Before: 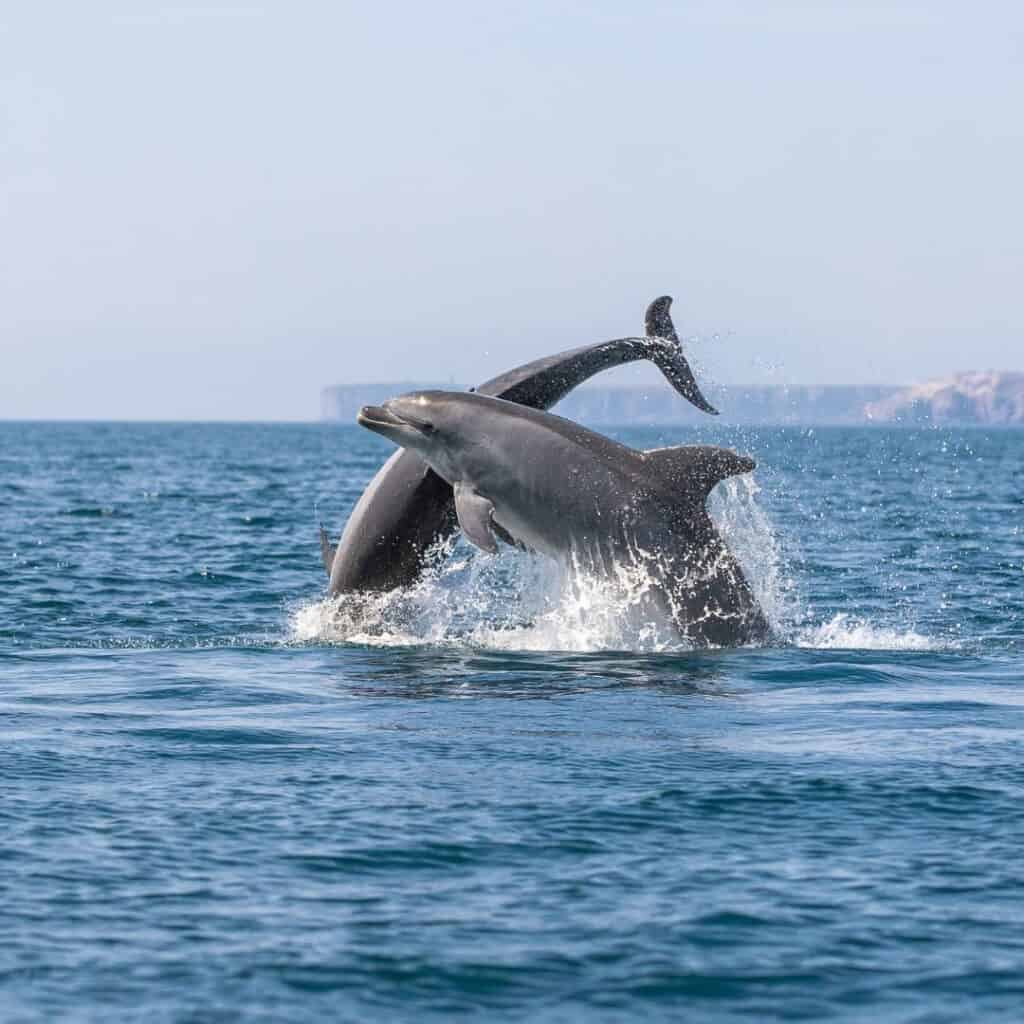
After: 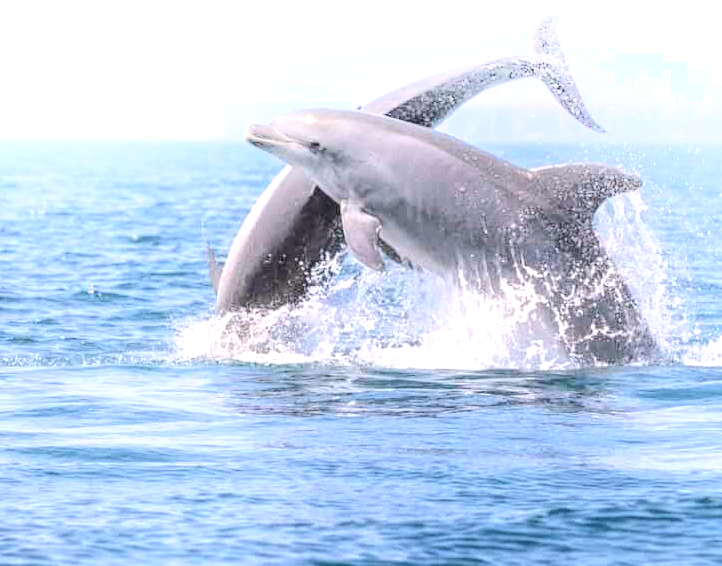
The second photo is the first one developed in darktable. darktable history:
exposure: black level correction 0, exposure 0.7 EV, compensate exposure bias true, compensate highlight preservation false
crop: left 11.123%, top 27.61%, right 18.3%, bottom 17.034%
shadows and highlights: shadows -90, highlights 90, soften with gaussian
white balance: red 1.05, blue 1.072
local contrast: detail 110%
